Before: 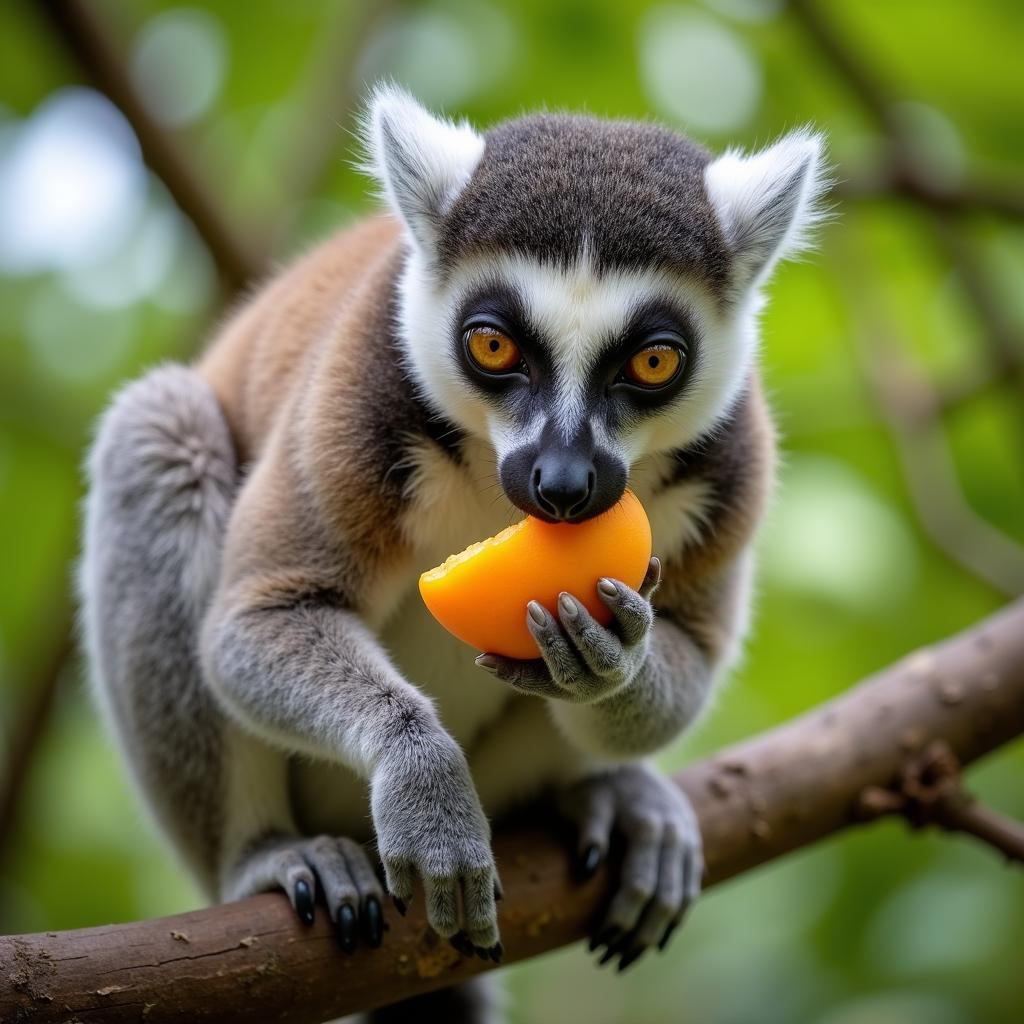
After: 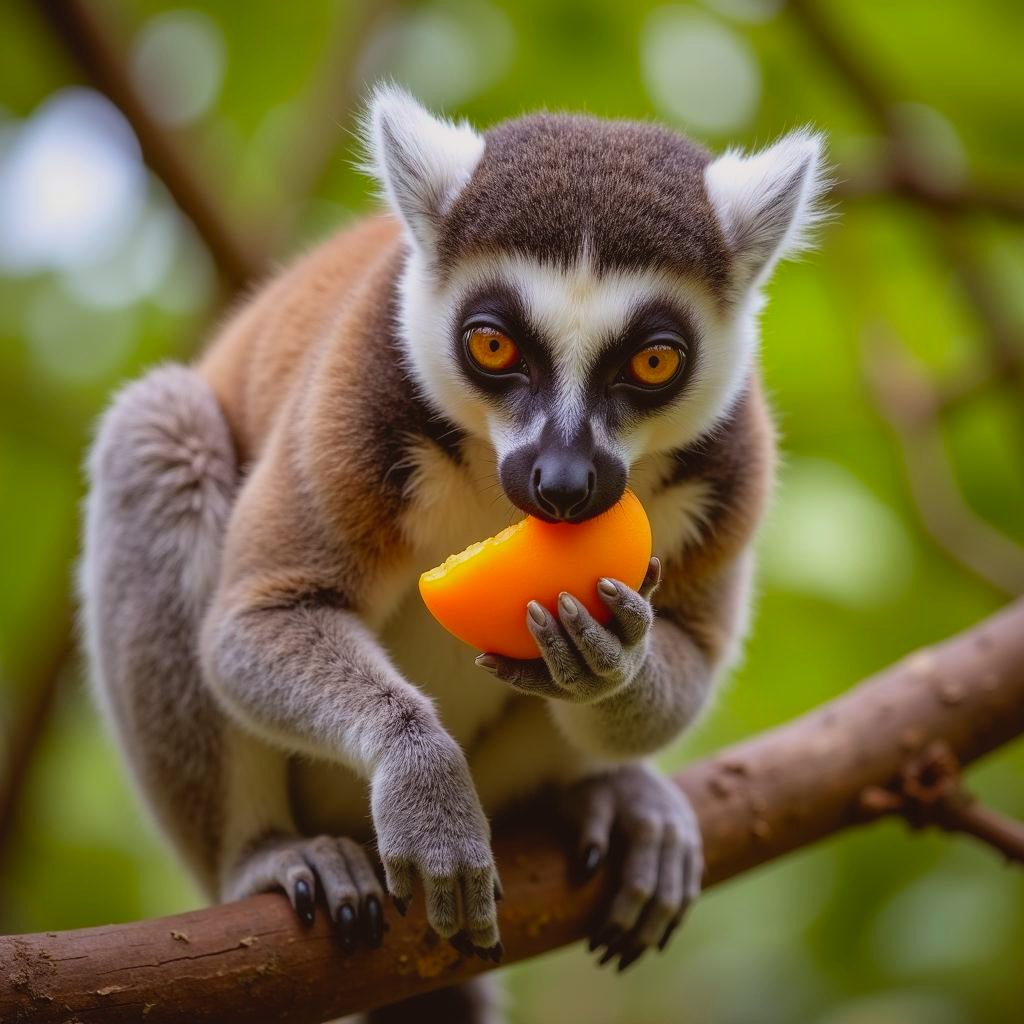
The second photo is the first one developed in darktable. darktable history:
lowpass: radius 0.1, contrast 0.85, saturation 1.1, unbound 0
white balance: red 1, blue 1
rgb levels: mode RGB, independent channels, levels [[0, 0.5, 1], [0, 0.521, 1], [0, 0.536, 1]]
